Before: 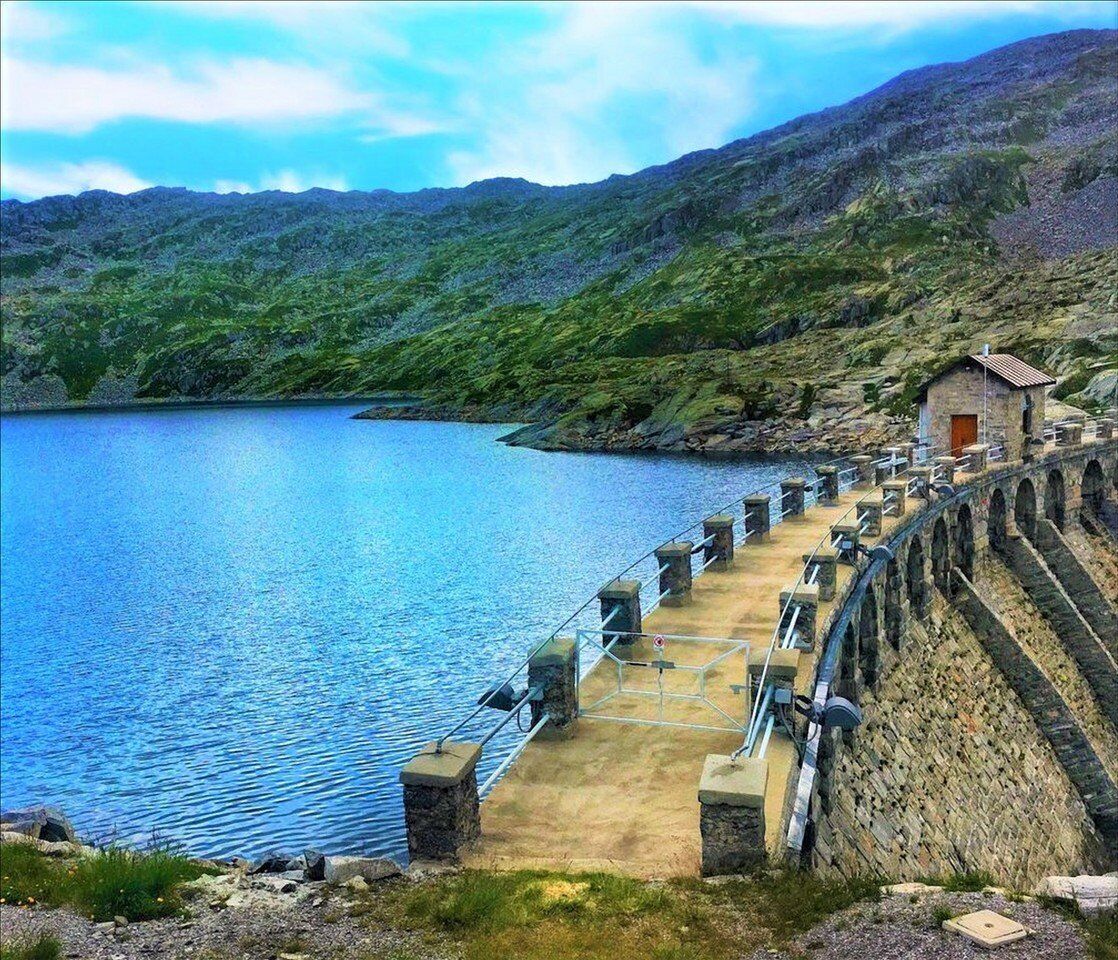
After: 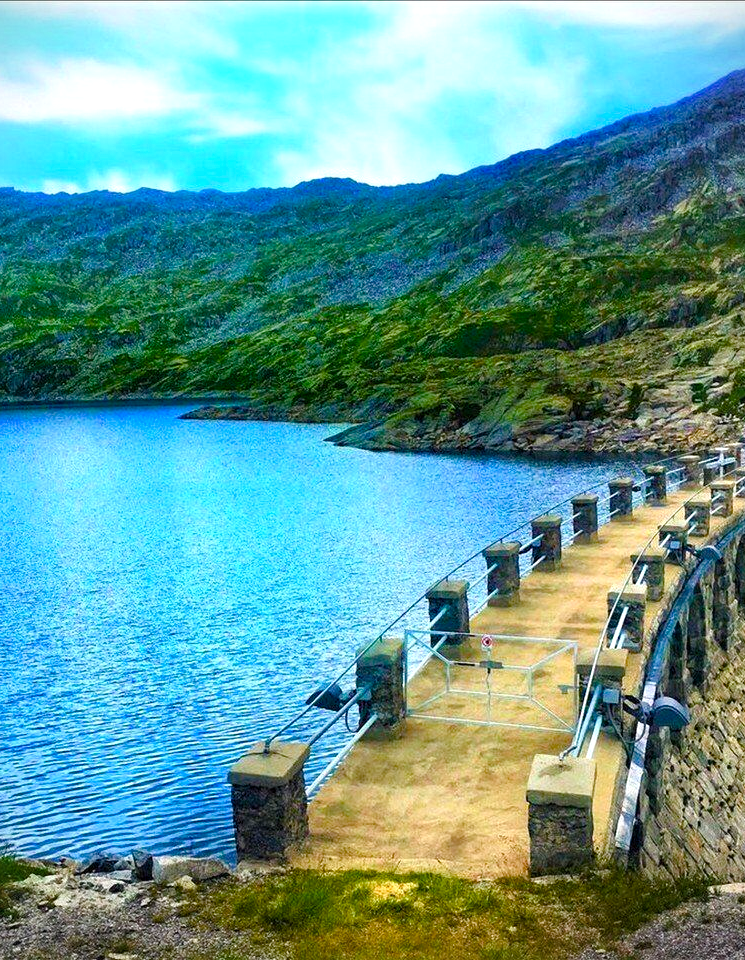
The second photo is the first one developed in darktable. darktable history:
crop: left 15.399%, right 17.879%
vignetting: fall-off start 92.67%
color balance rgb: linear chroma grading › global chroma 9.13%, perceptual saturation grading › global saturation 39.247%, perceptual saturation grading › highlights -50.348%, perceptual saturation grading › shadows 30.039%, perceptual brilliance grading › highlights 9.581%, perceptual brilliance grading › mid-tones 4.52%
